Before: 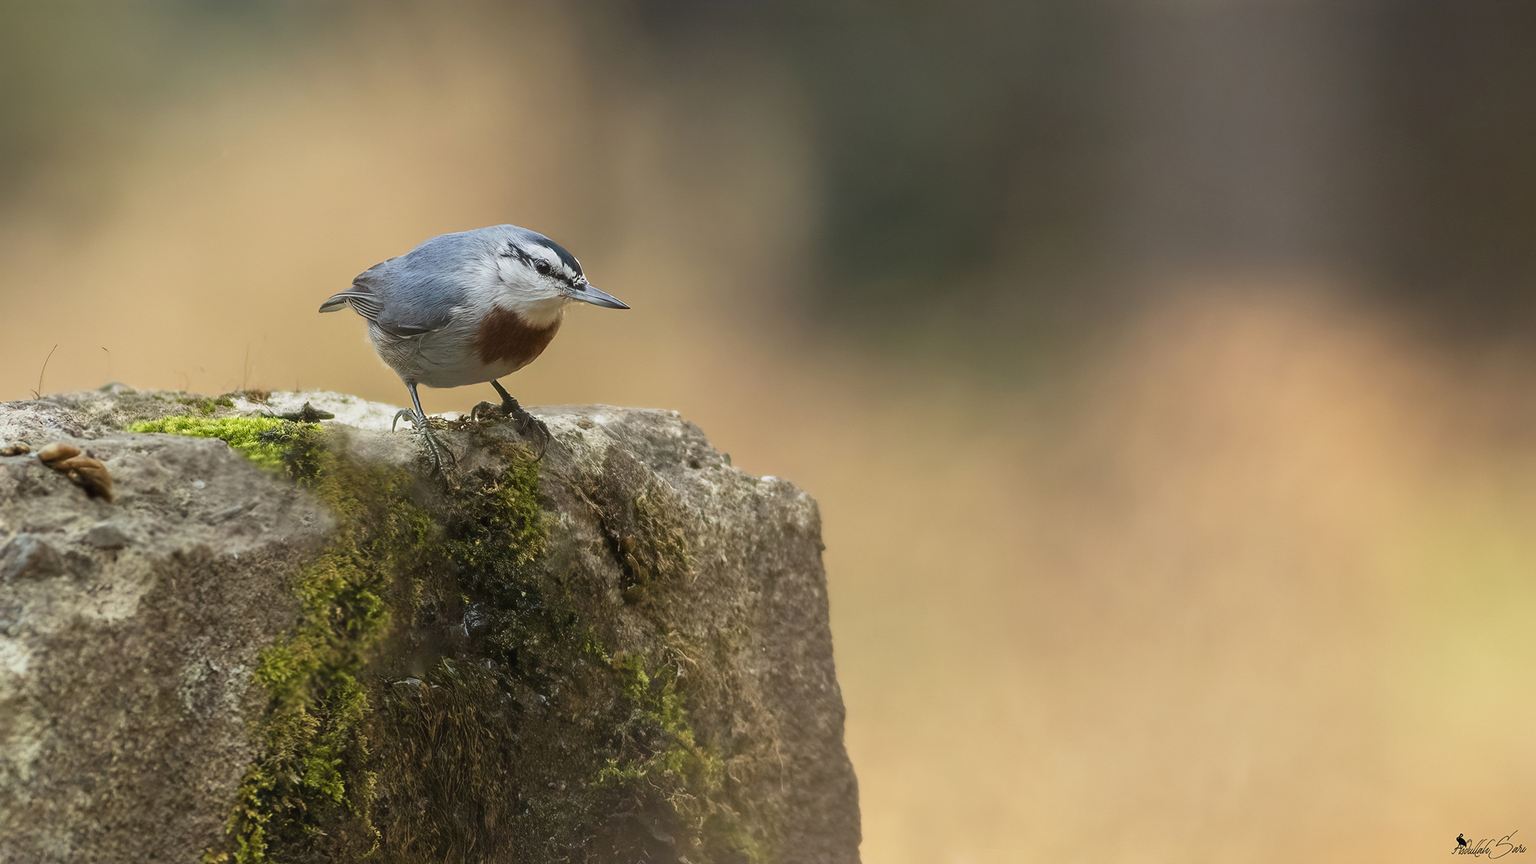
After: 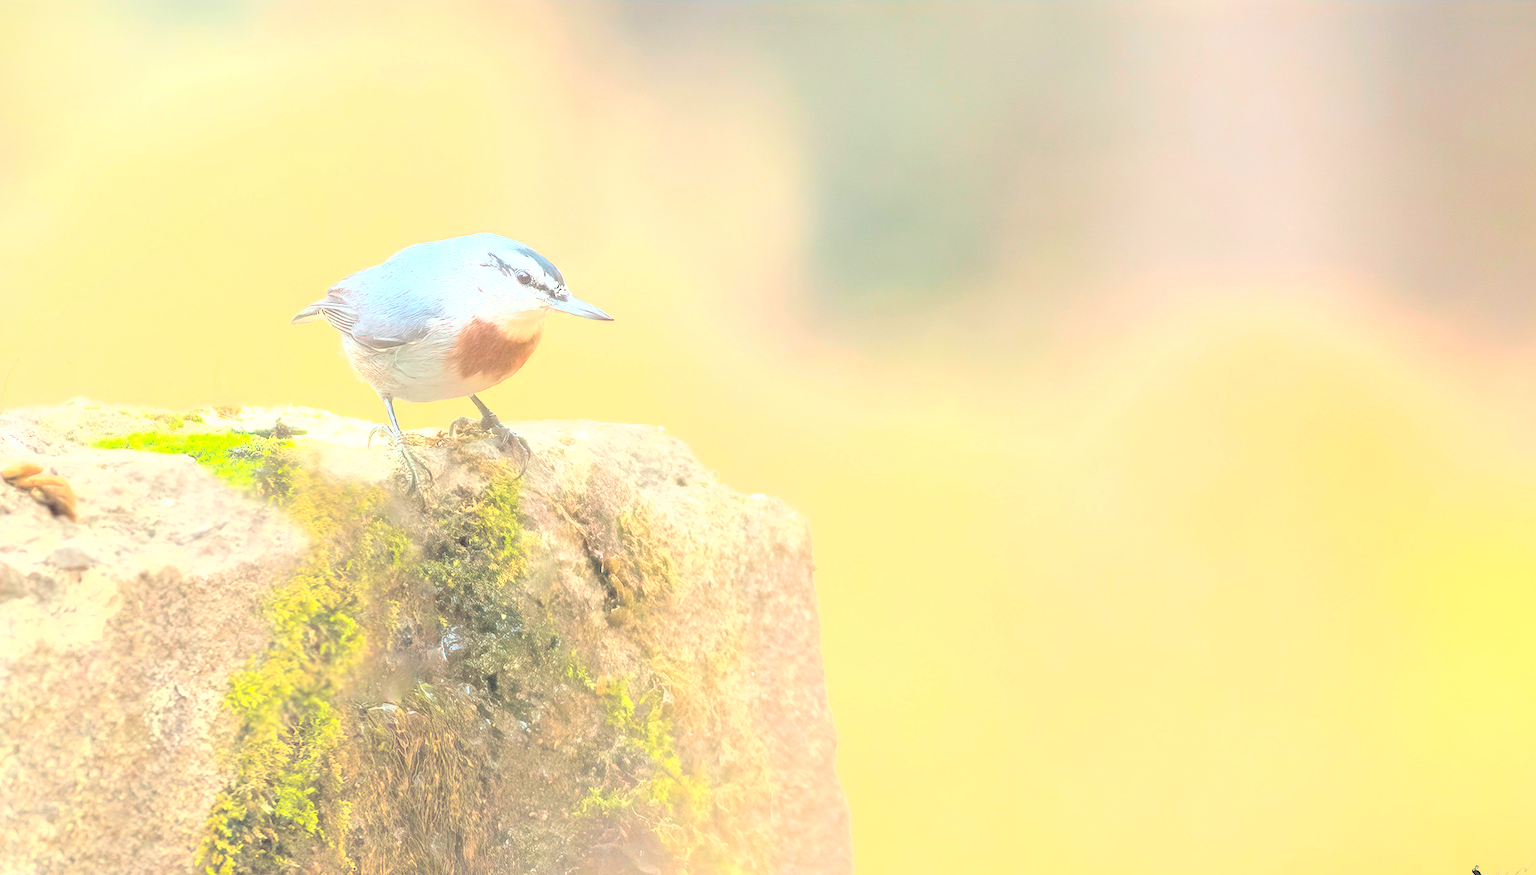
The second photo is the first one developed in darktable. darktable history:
crop and rotate: left 2.536%, right 1.107%, bottom 2.246%
fill light: on, module defaults
exposure: exposure 2.003 EV, compensate highlight preservation false
contrast brightness saturation: brightness 1
